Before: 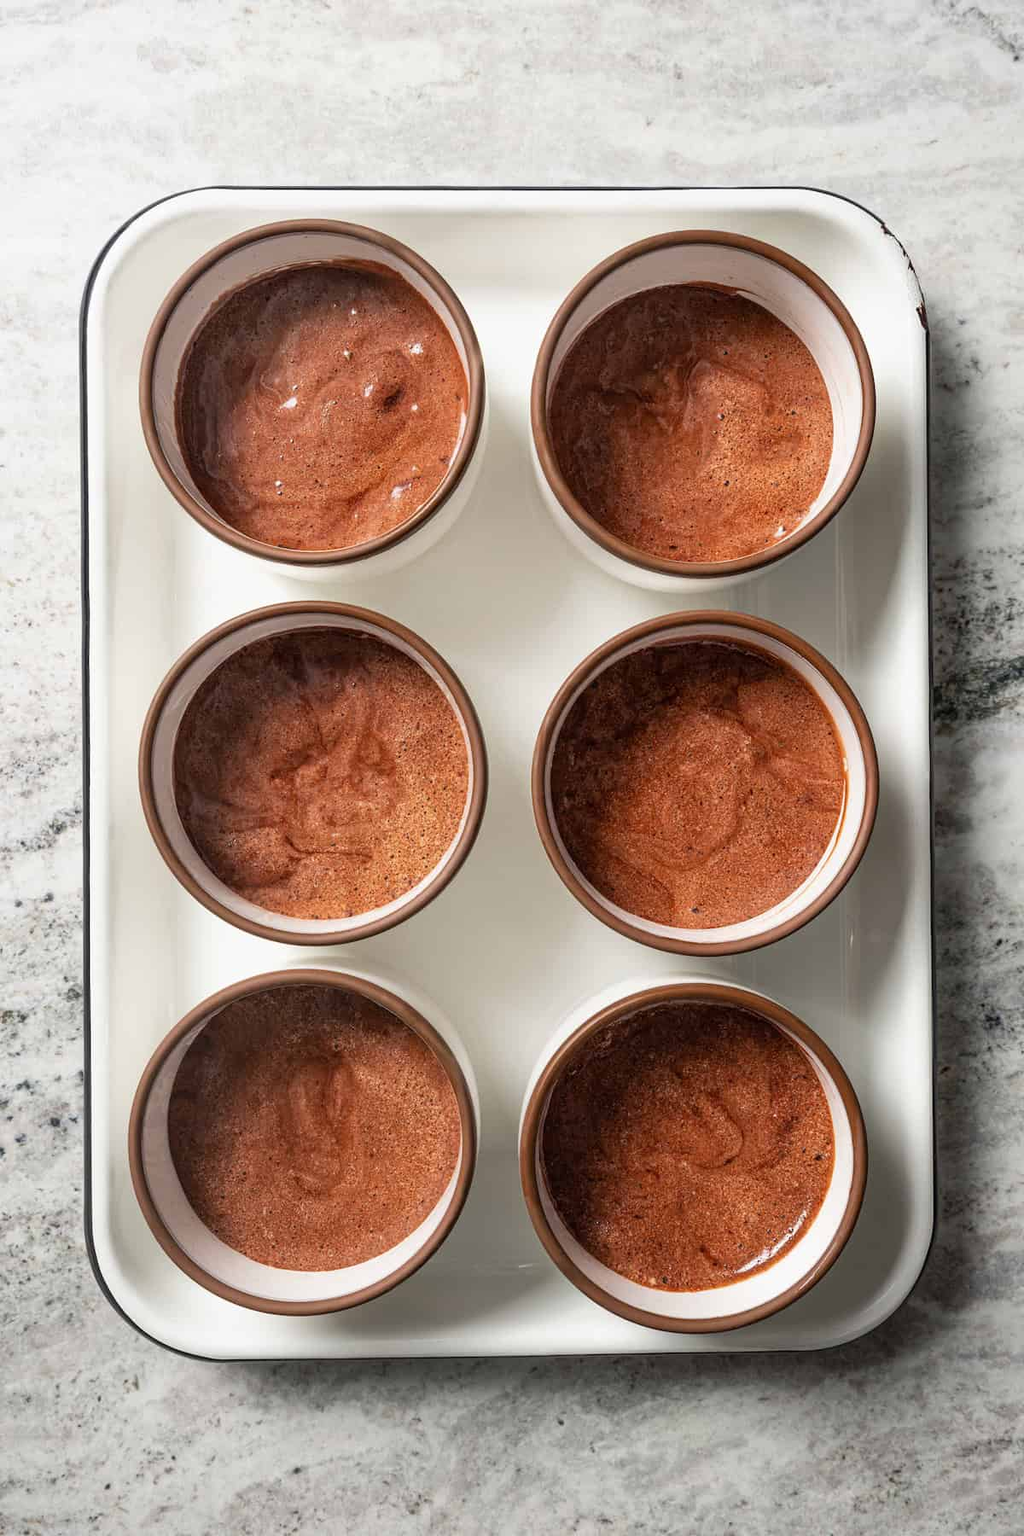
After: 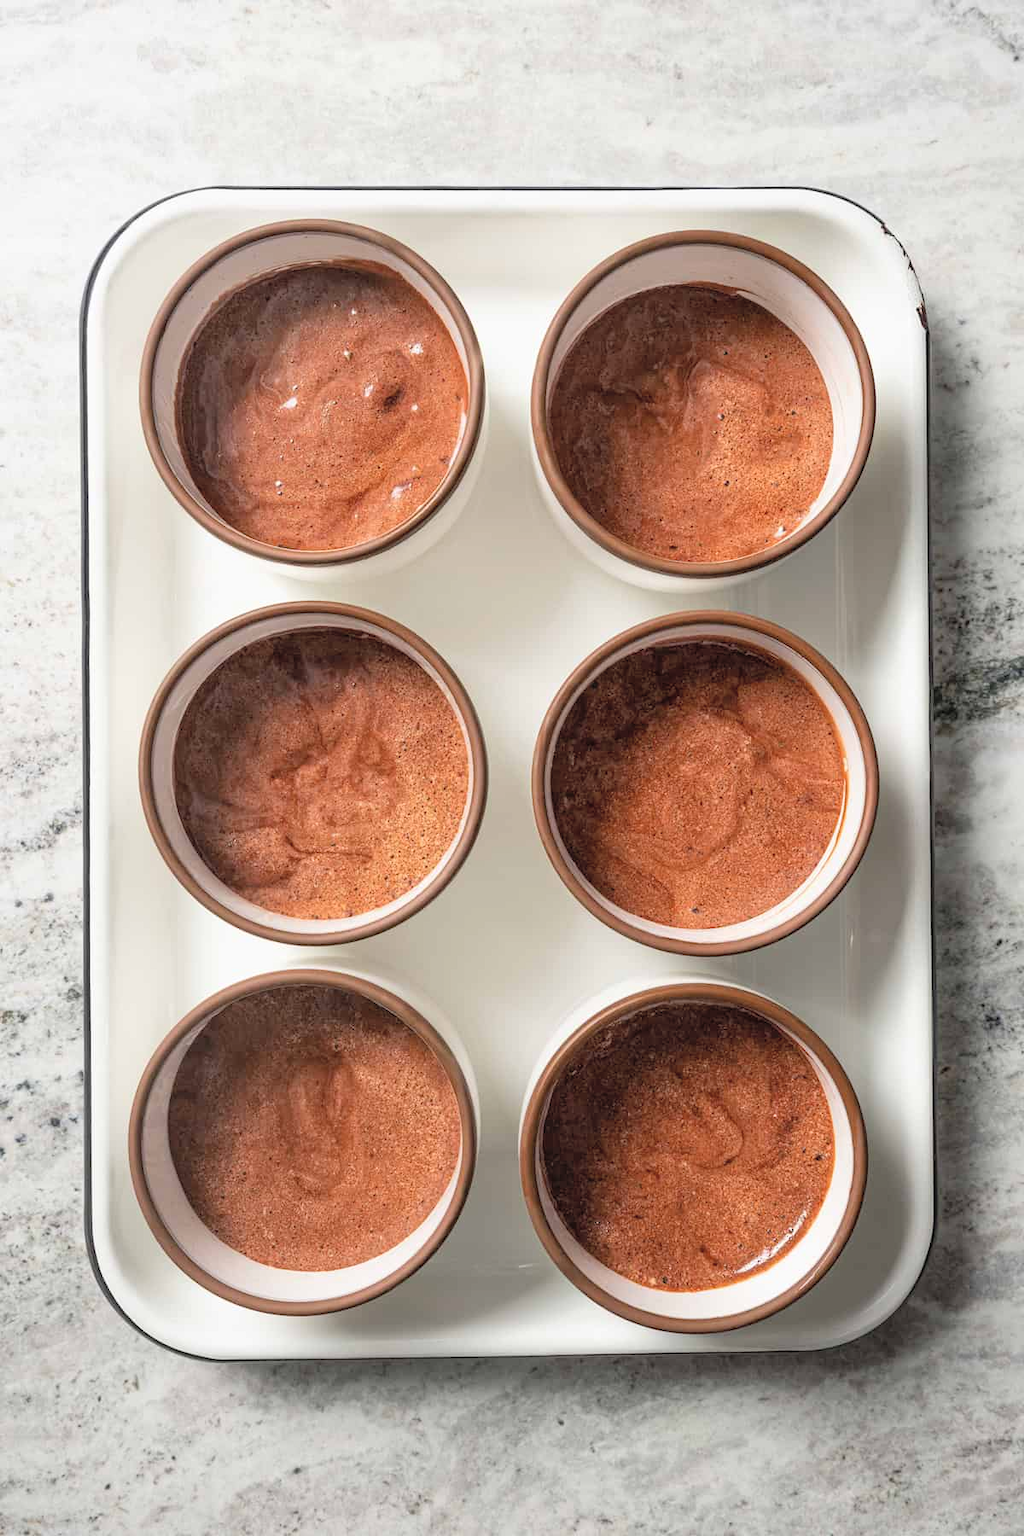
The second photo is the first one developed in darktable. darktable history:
contrast brightness saturation: brightness 0.147
